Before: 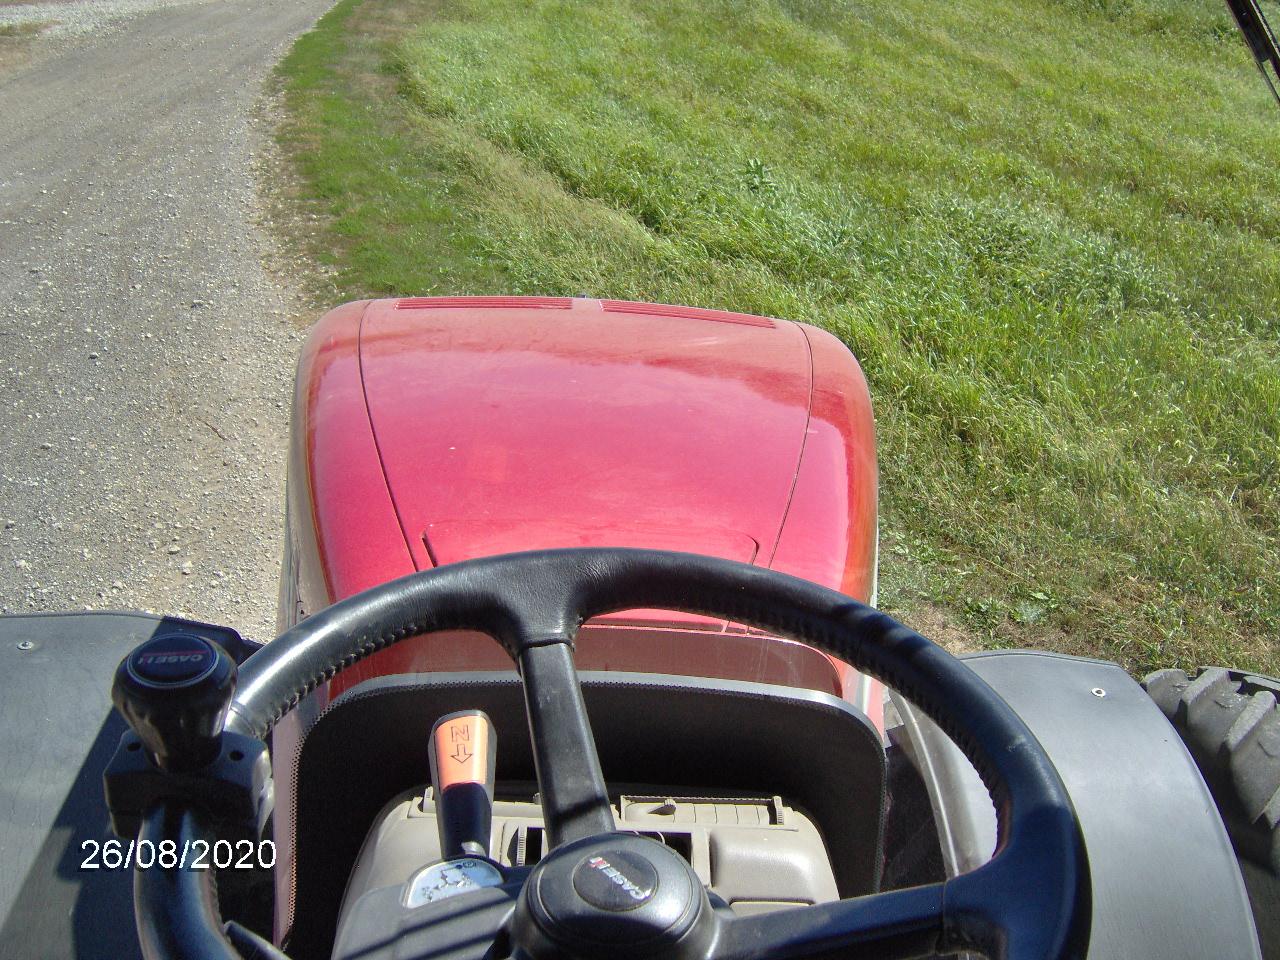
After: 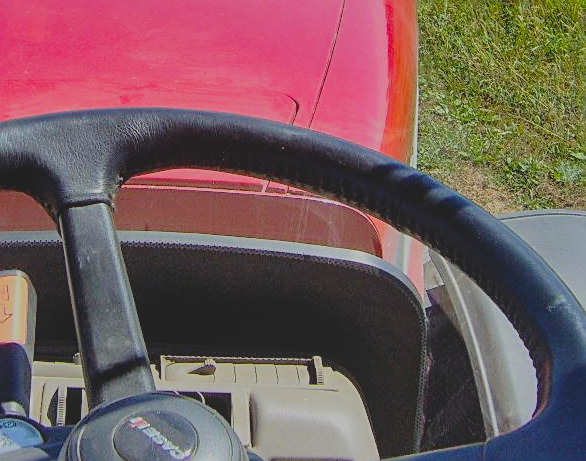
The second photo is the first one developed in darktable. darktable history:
contrast brightness saturation: contrast -0.282
filmic rgb: black relative exposure -7.65 EV, white relative exposure 4.56 EV, threshold 2.97 EV, hardness 3.61, enable highlight reconstruction true
crop: left 35.977%, top 45.835%, right 18.185%, bottom 6.132%
color balance rgb: perceptual saturation grading › global saturation 25.875%, global vibrance 20%
sharpen: amount 0.585
local contrast: on, module defaults
contrast equalizer: octaves 7, y [[0.439, 0.44, 0.442, 0.457, 0.493, 0.498], [0.5 ×6], [0.5 ×6], [0 ×6], [0 ×6]], mix 0.353
